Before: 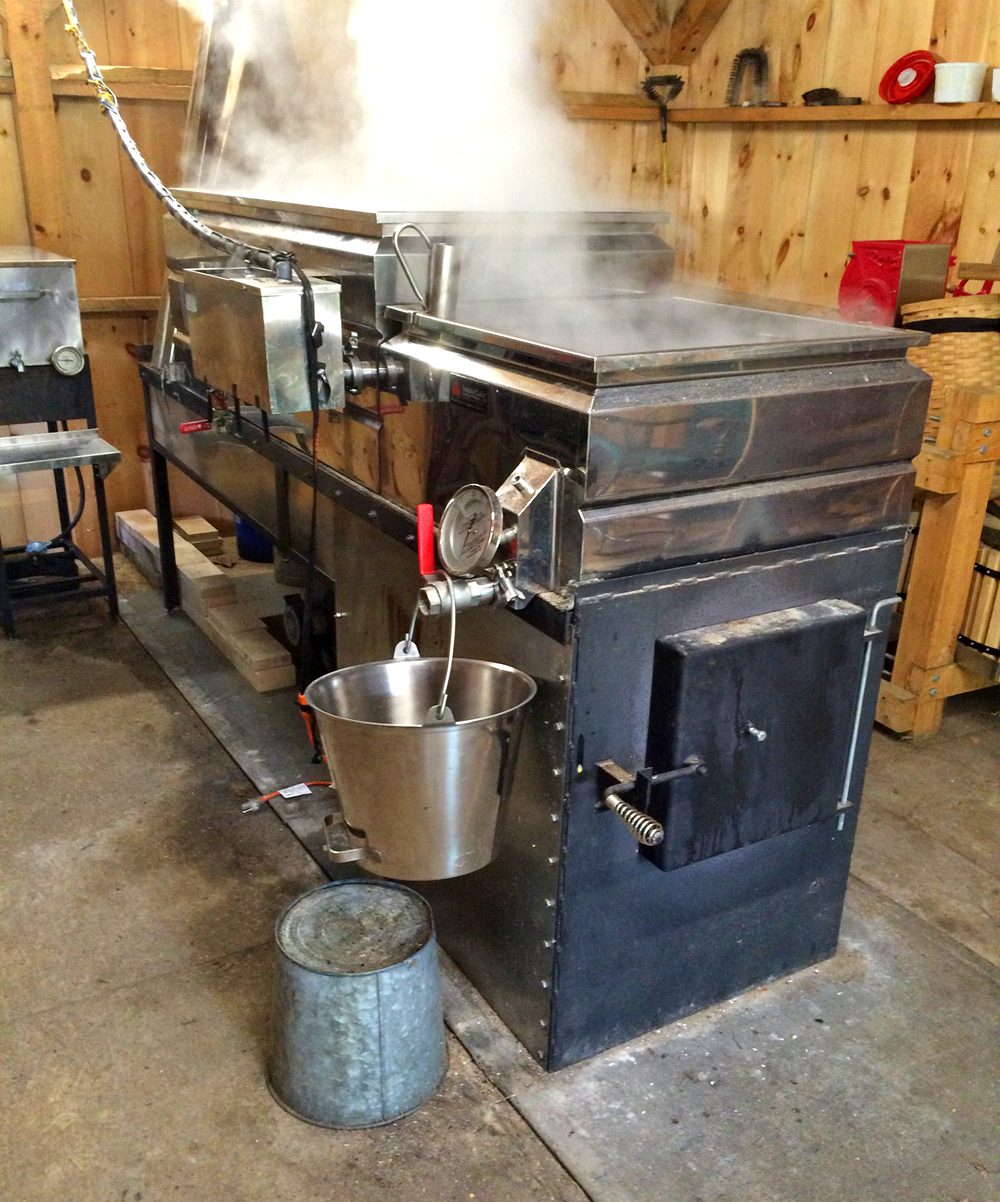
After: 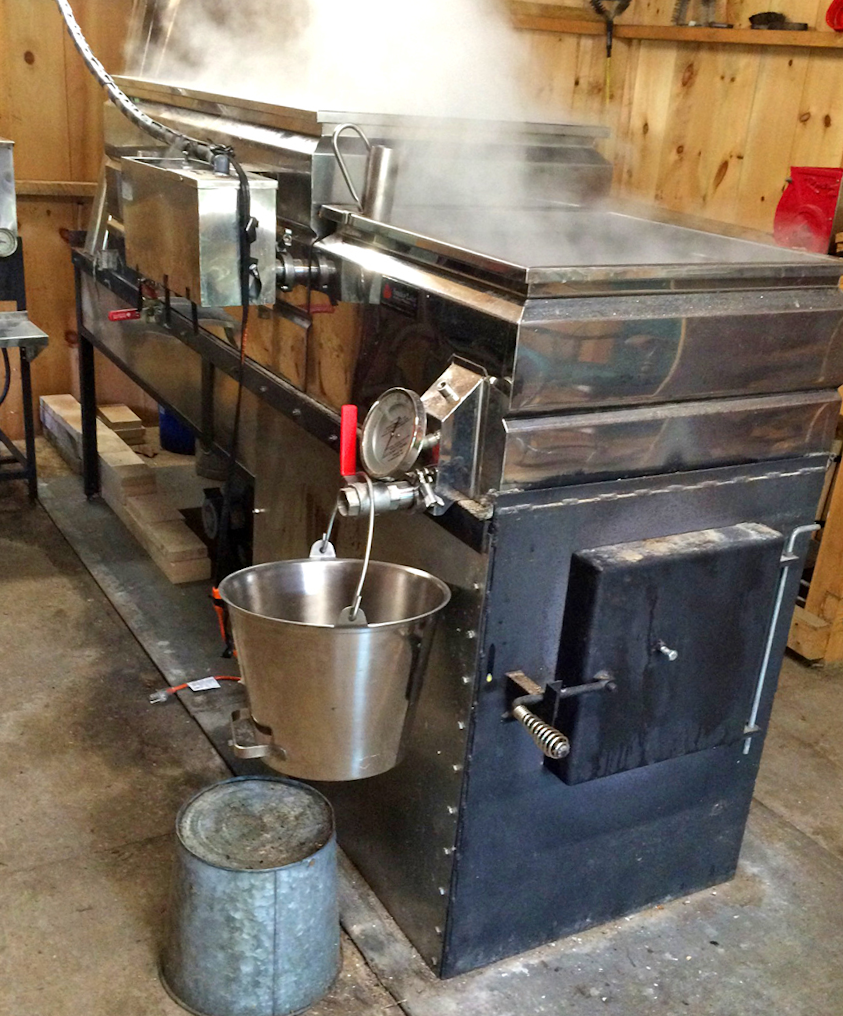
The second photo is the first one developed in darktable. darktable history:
crop and rotate: angle -3.2°, left 5.378%, top 5.183%, right 4.789%, bottom 4.678%
